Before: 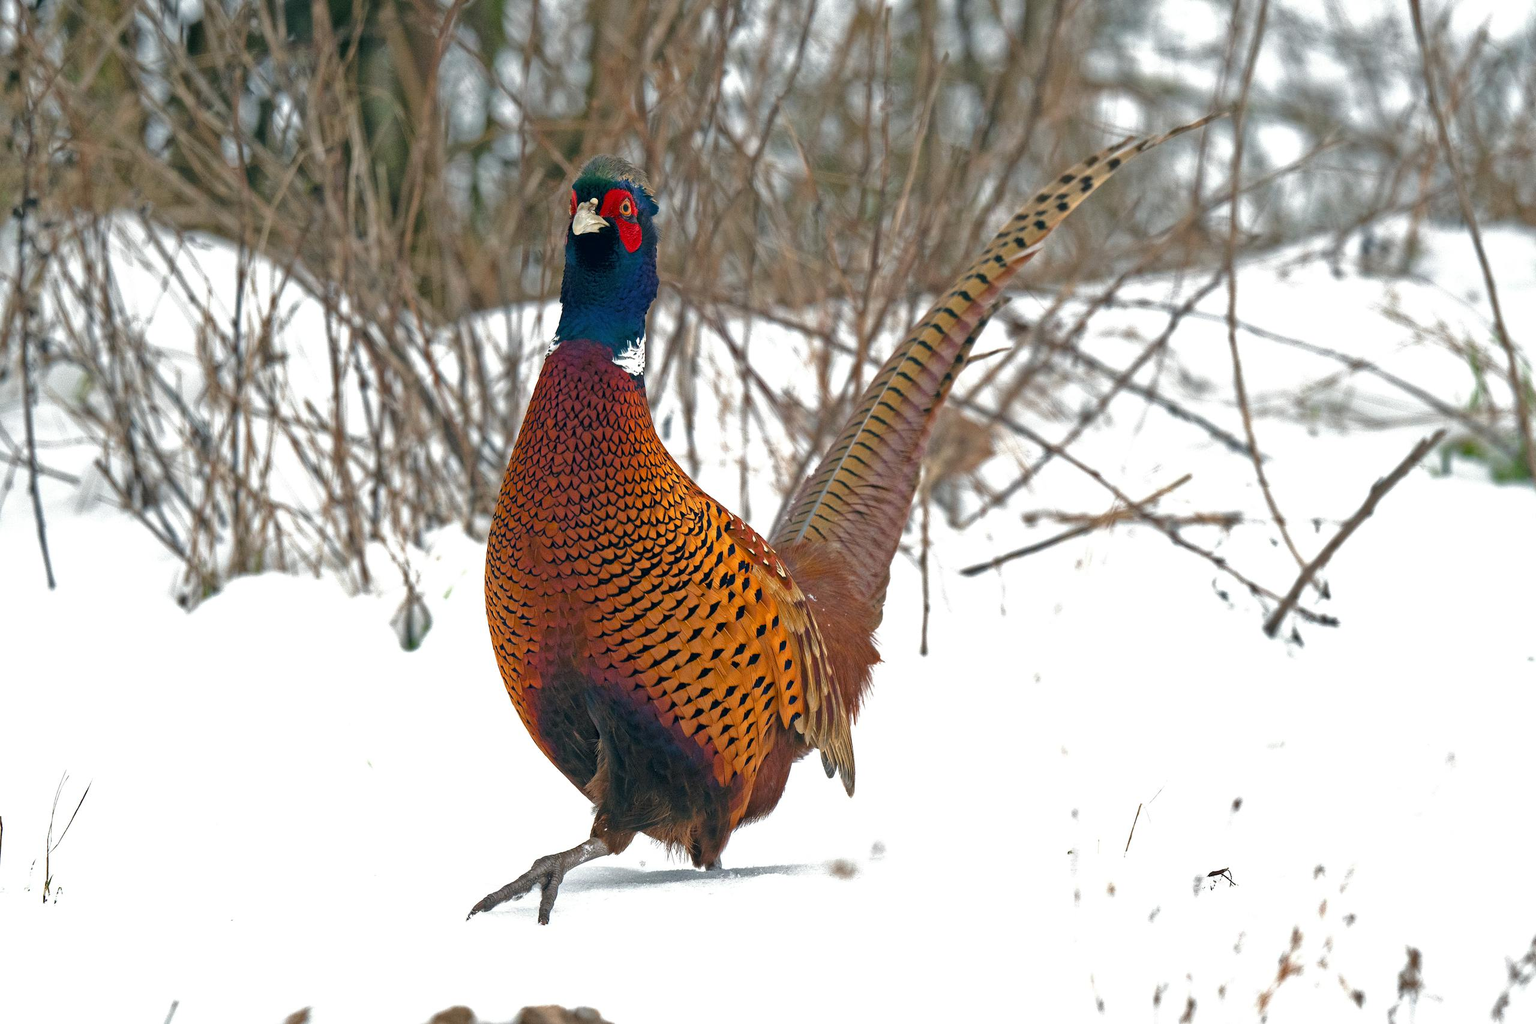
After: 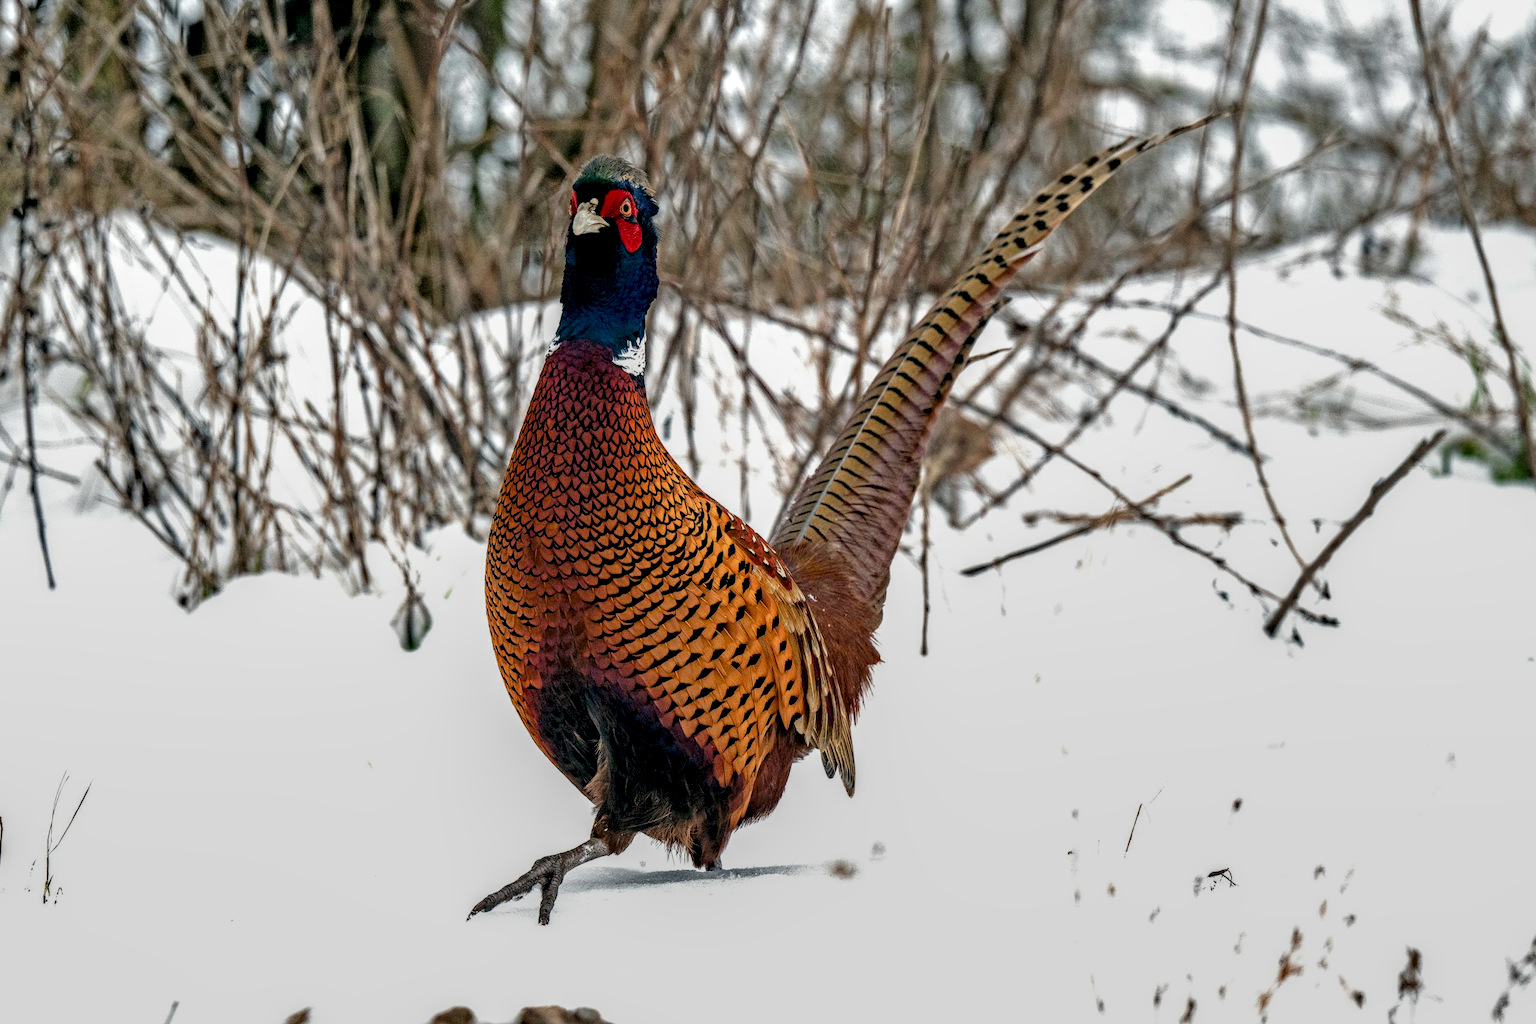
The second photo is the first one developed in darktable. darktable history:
exposure: black level correction 0.001, compensate highlight preservation false
local contrast: highlights 19%, detail 187%
filmic rgb: black relative exposure -7.65 EV, white relative exposure 4.56 EV, hardness 3.61, contrast 0.991
